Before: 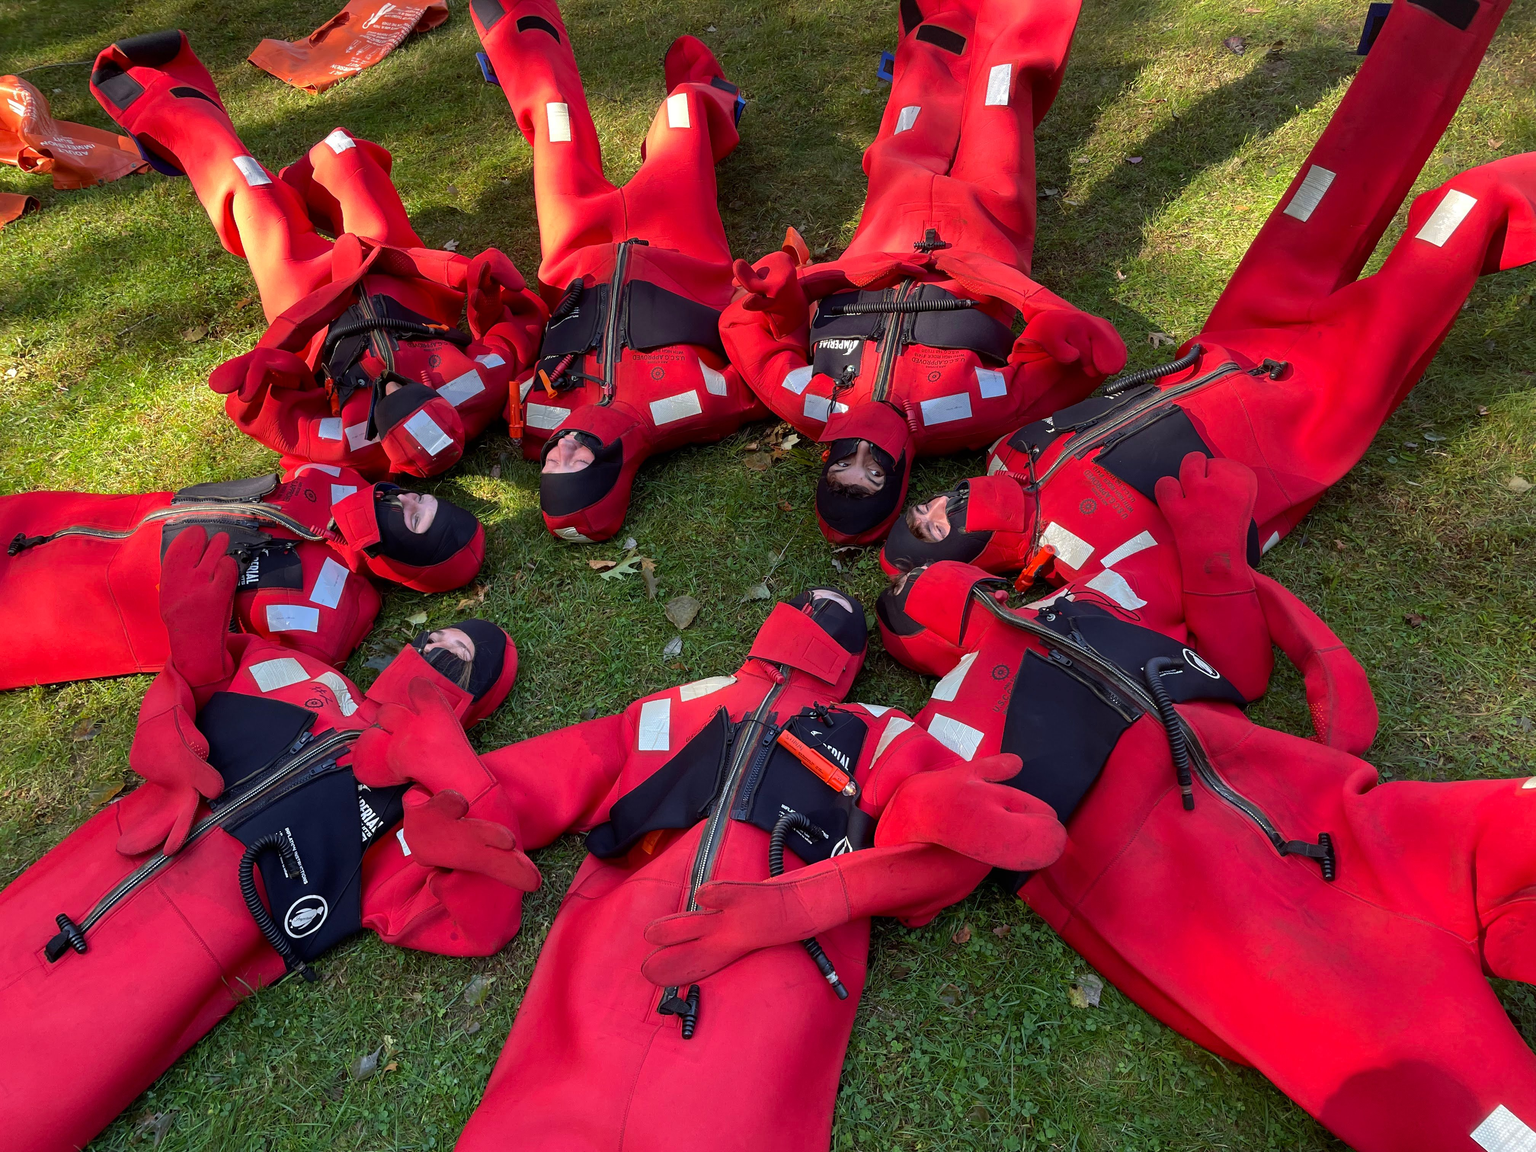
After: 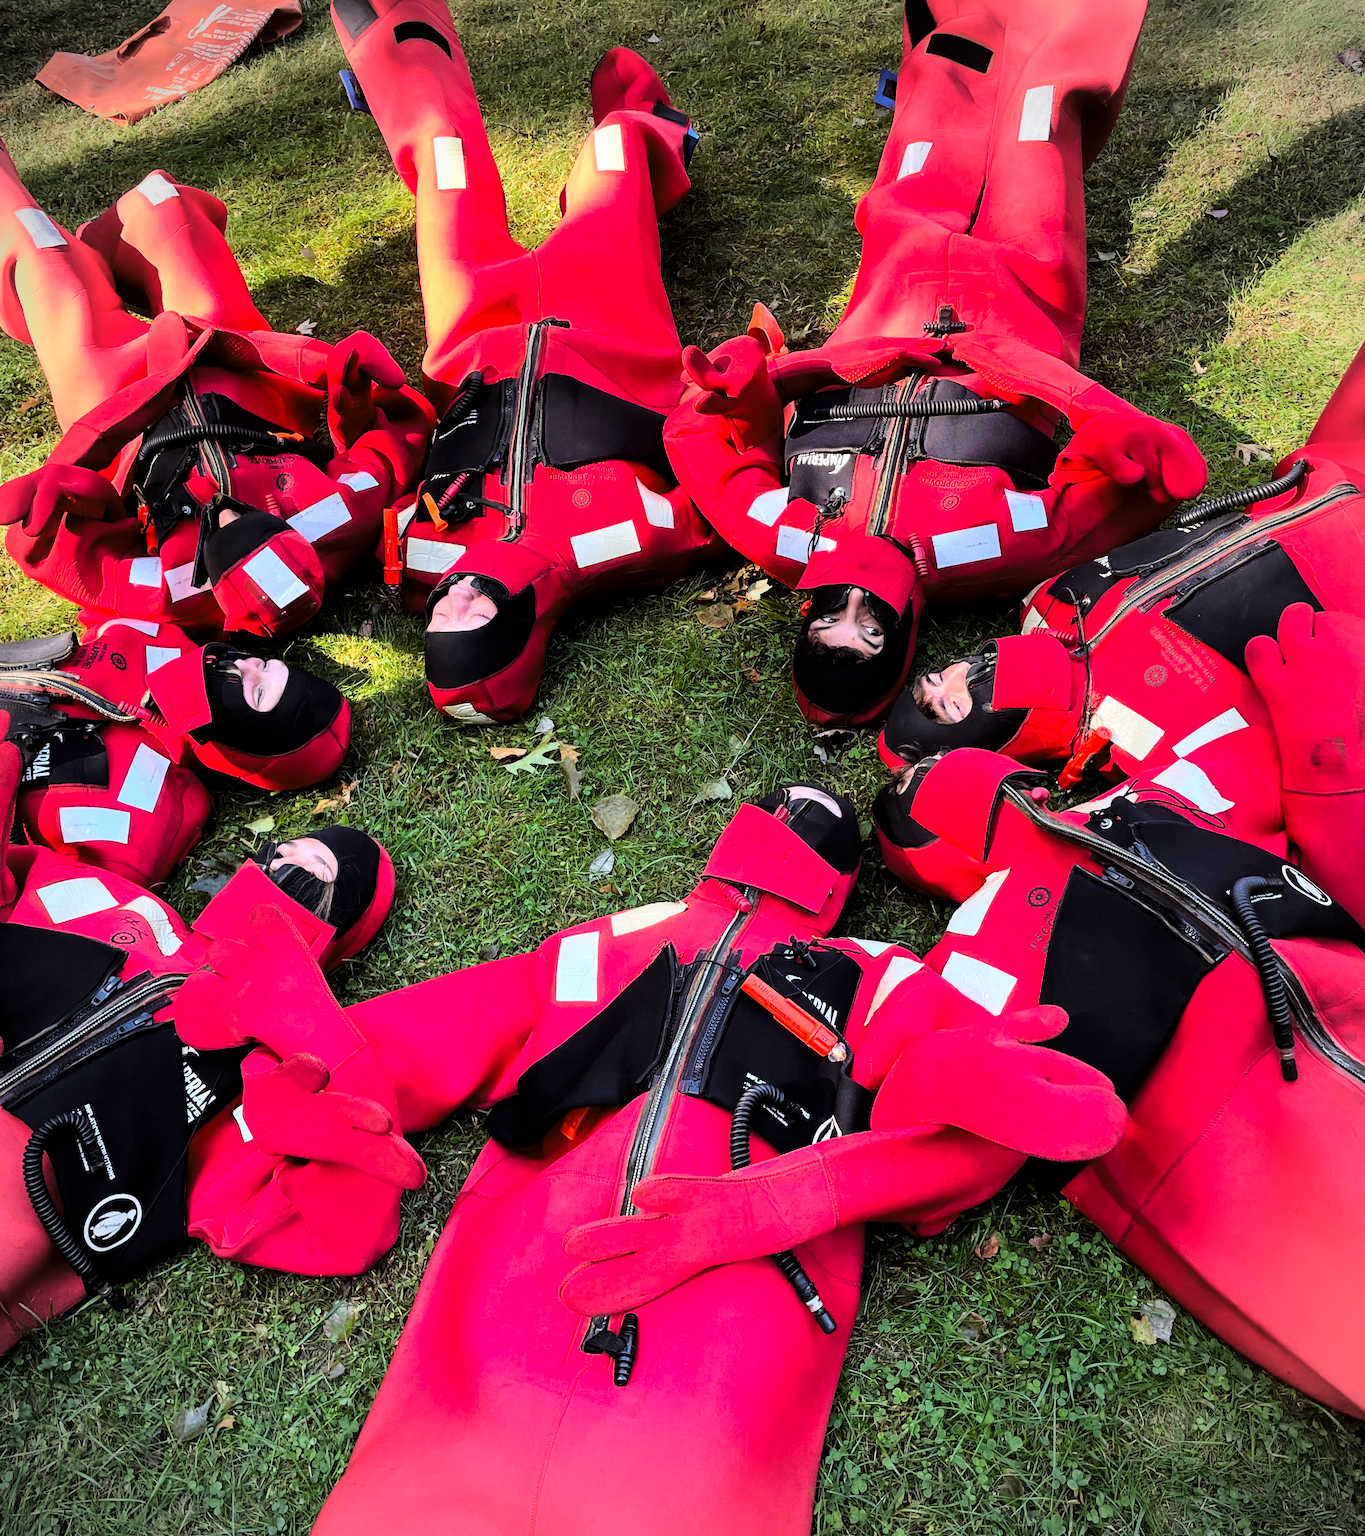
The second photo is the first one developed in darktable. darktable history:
crop and rotate: left 14.436%, right 18.898%
tone curve: curves: ch0 [(0, 0) (0.004, 0) (0.133, 0.071) (0.325, 0.456) (0.832, 0.957) (1, 1)], color space Lab, linked channels, preserve colors none
vignetting: on, module defaults
